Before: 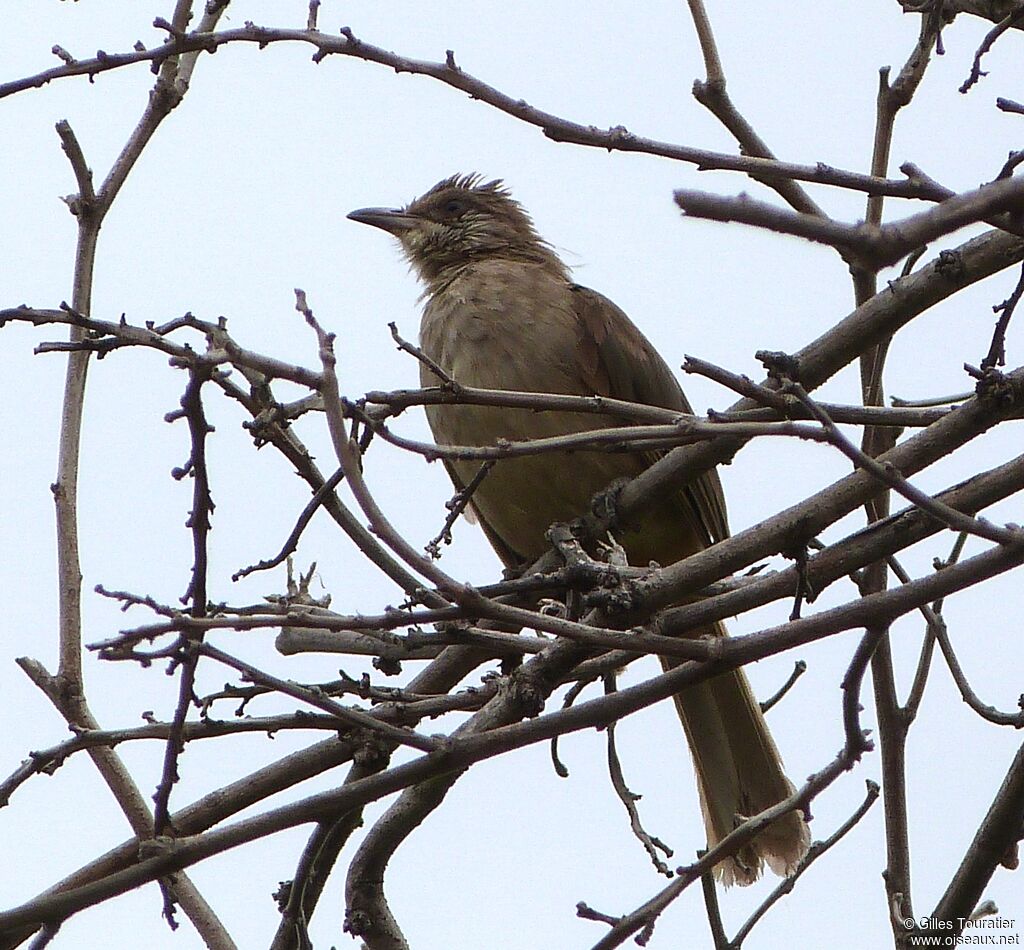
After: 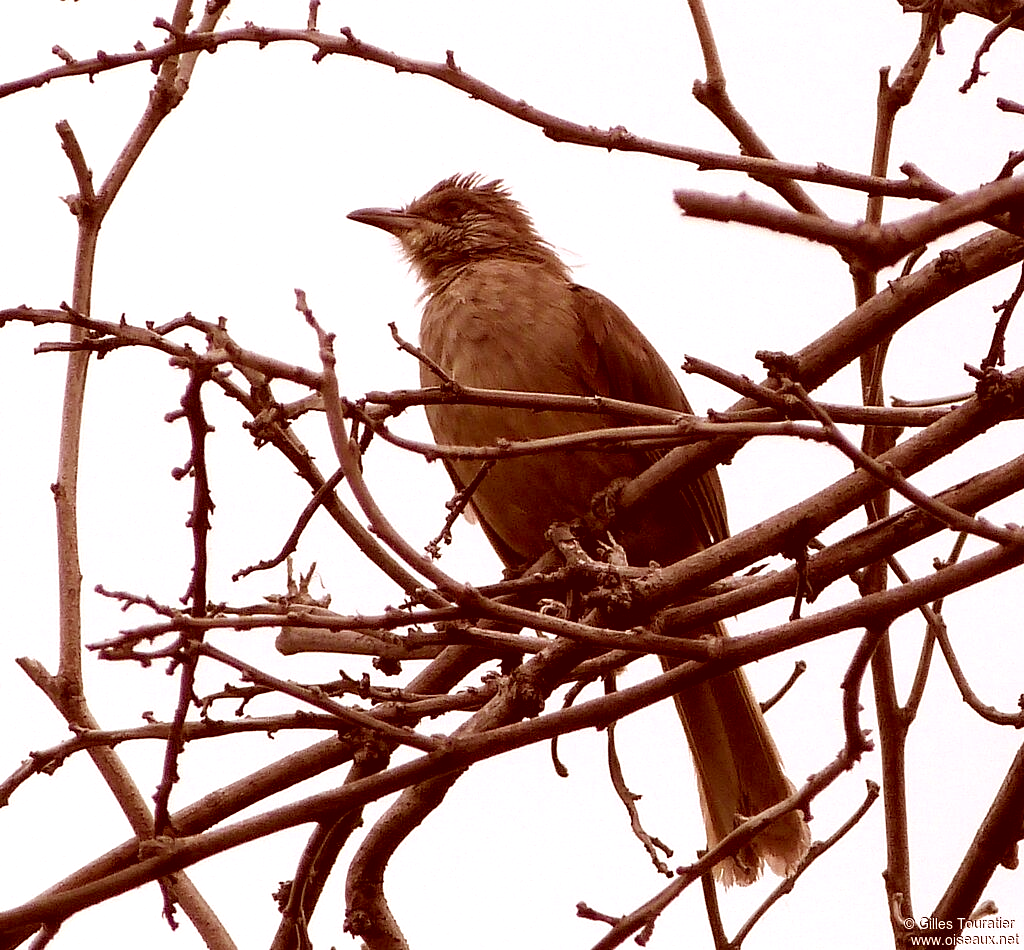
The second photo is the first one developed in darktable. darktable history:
rgb levels: levels [[0.01, 0.419, 0.839], [0, 0.5, 1], [0, 0.5, 1]]
color correction: highlights a* 9.03, highlights b* 8.71, shadows a* 40, shadows b* 40, saturation 0.8
